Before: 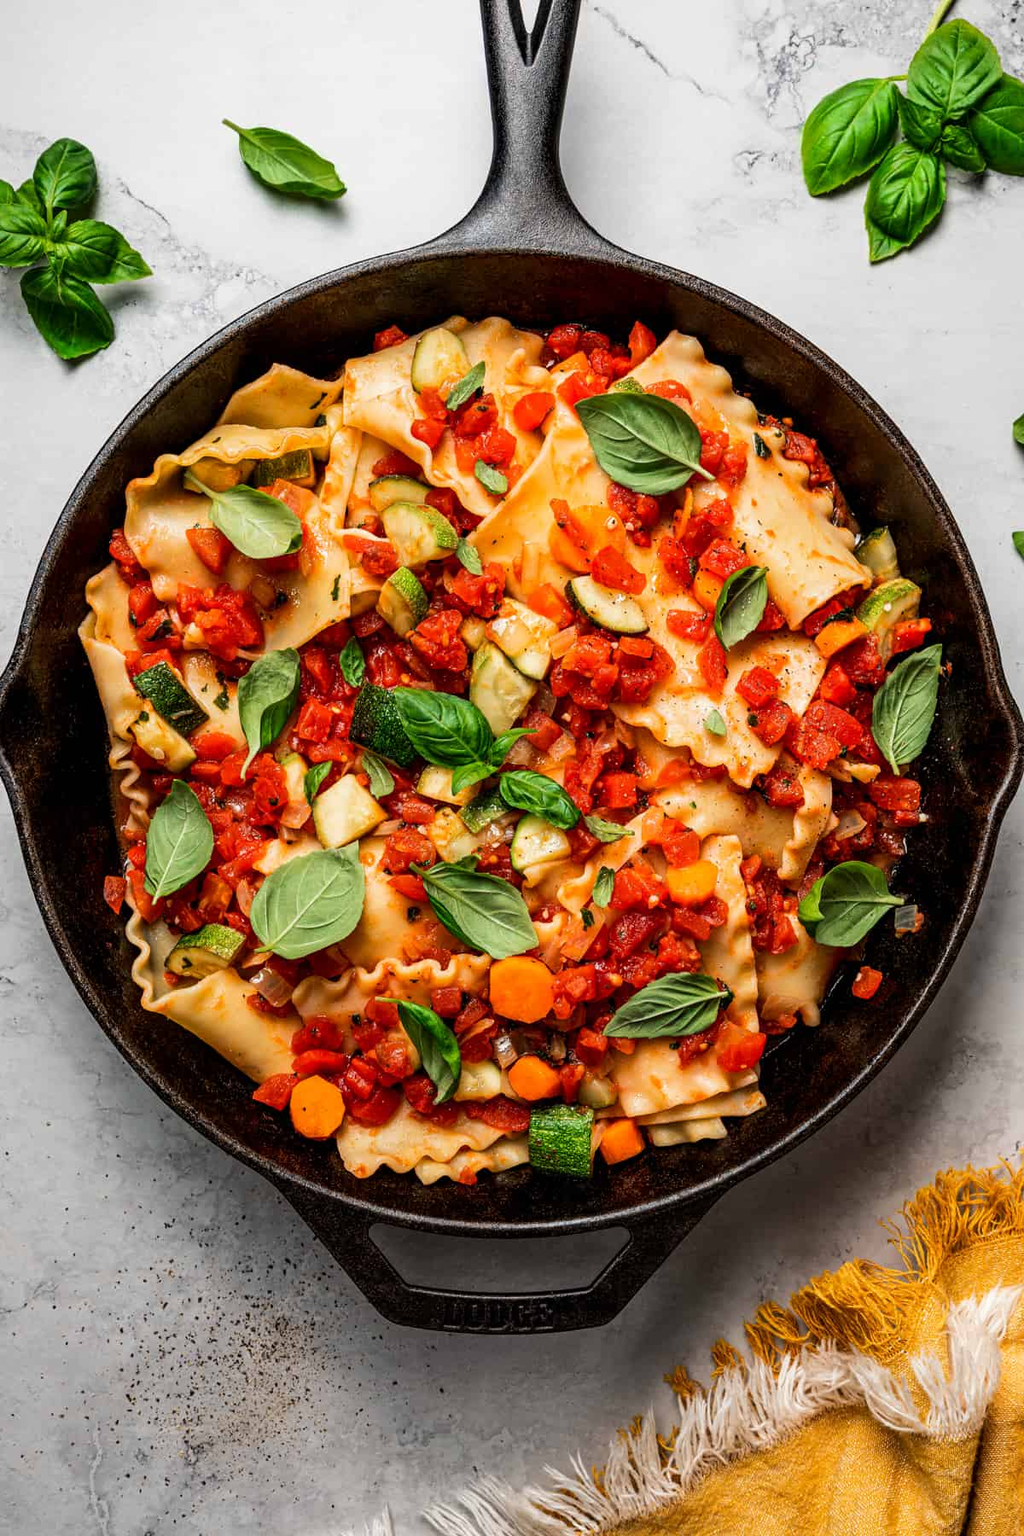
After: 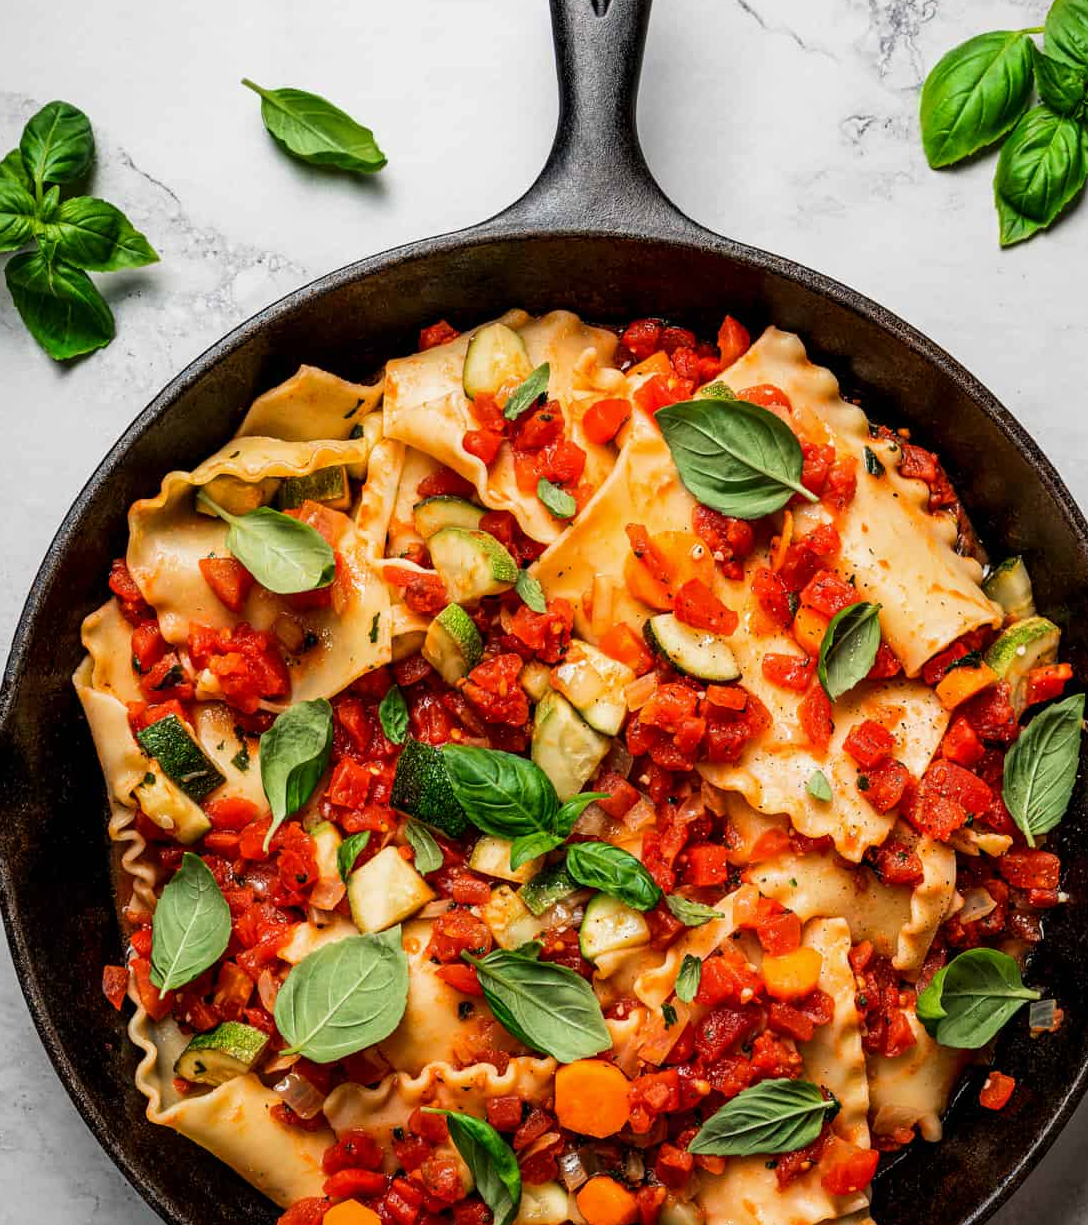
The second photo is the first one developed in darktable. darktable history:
crop: left 1.605%, top 3.422%, right 7.703%, bottom 28.496%
exposure: exposure -0.04 EV, compensate exposure bias true, compensate highlight preservation false
